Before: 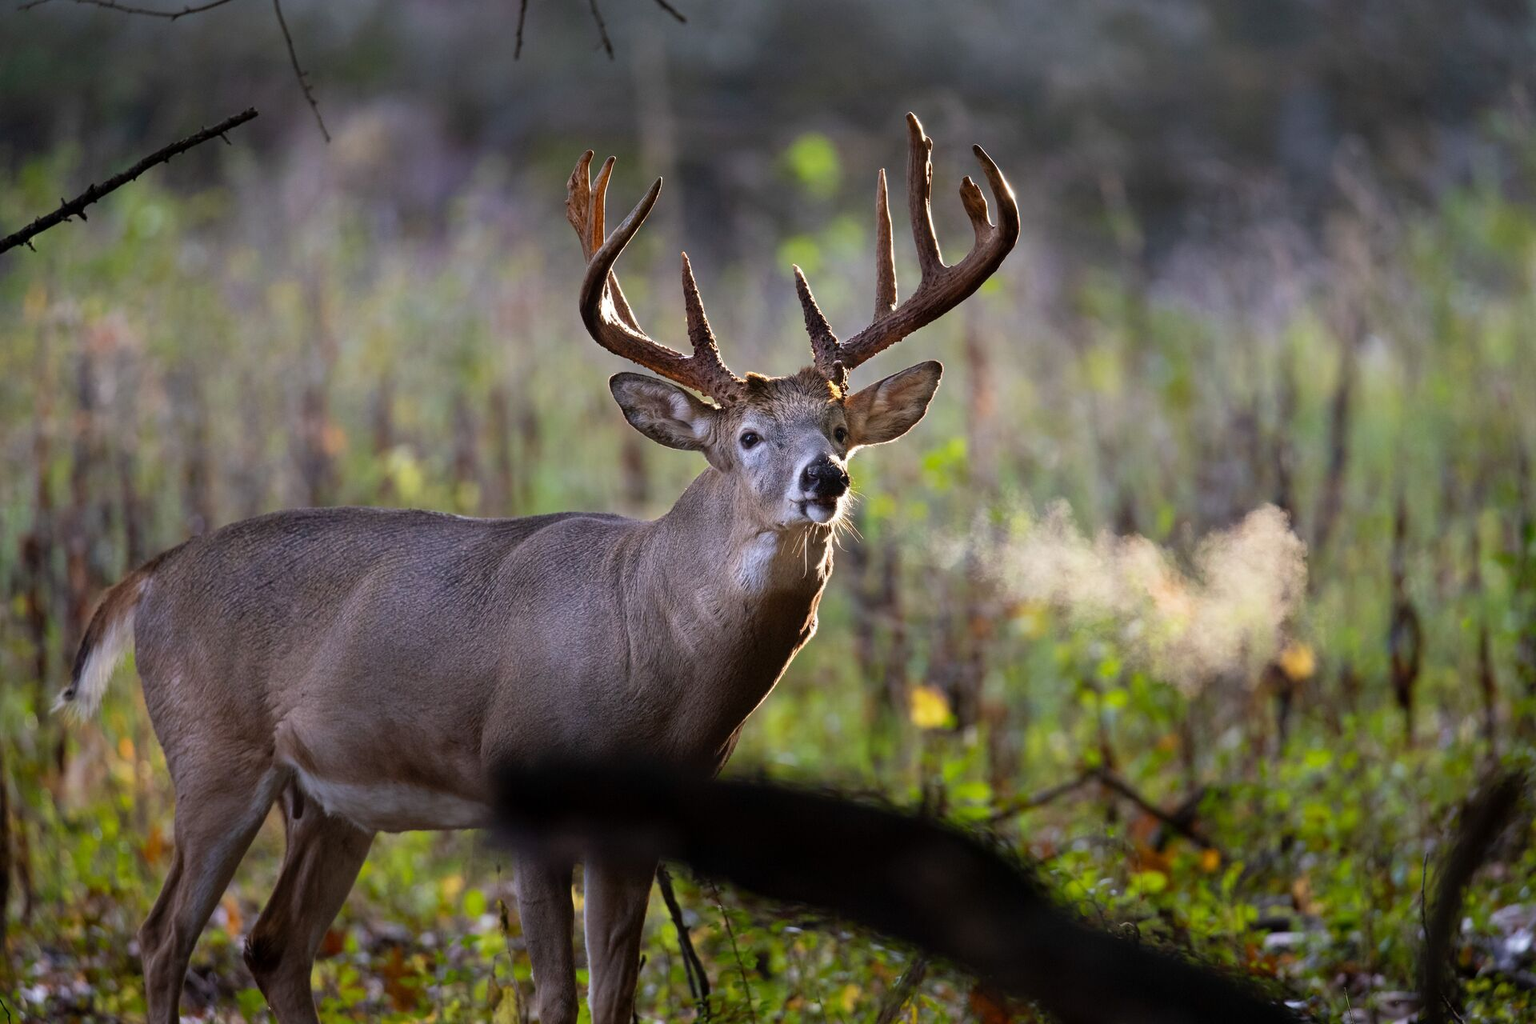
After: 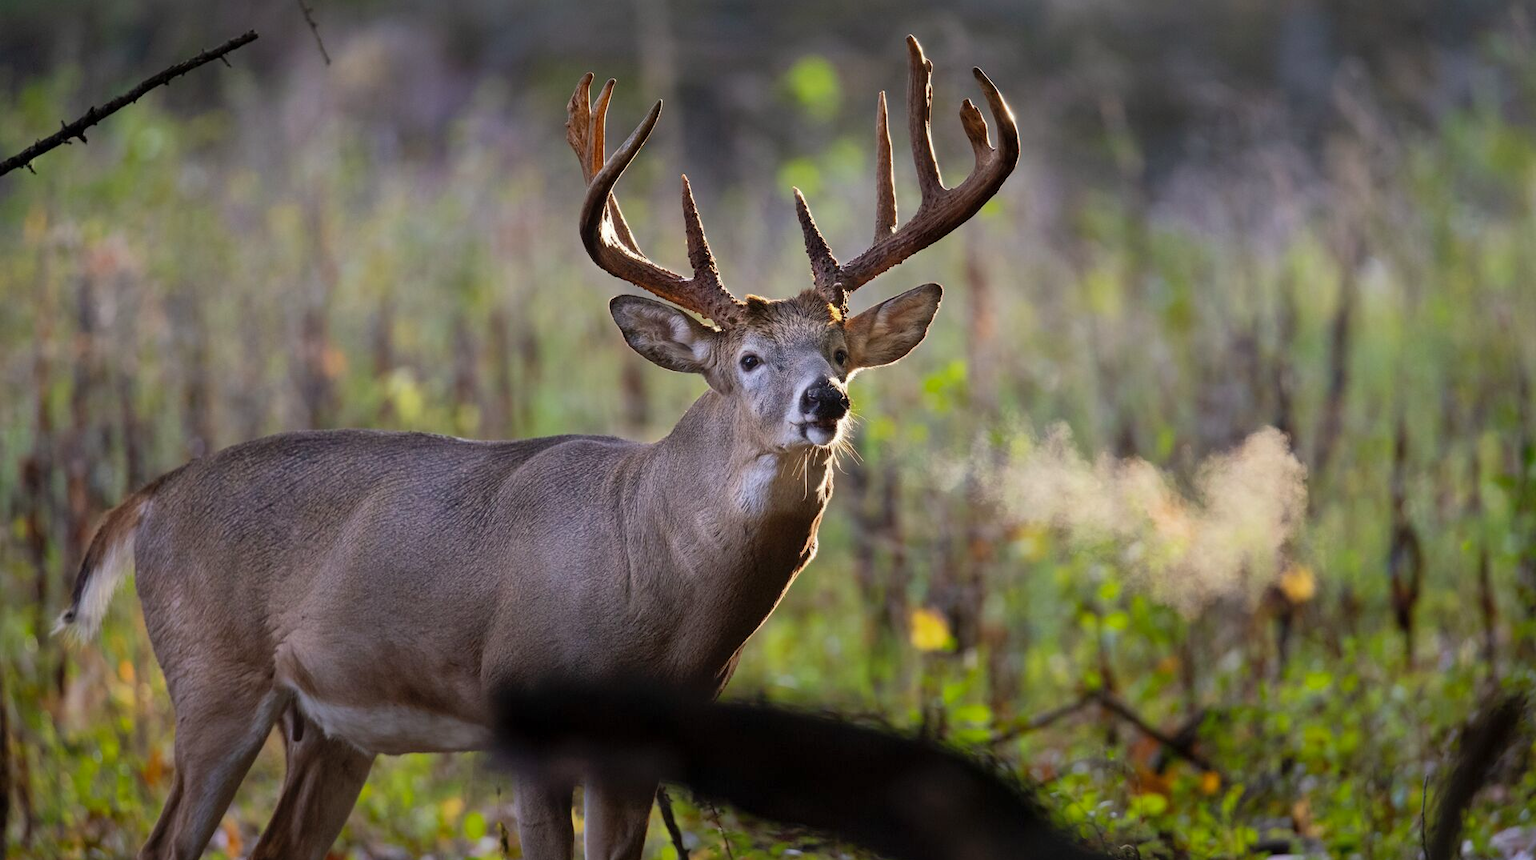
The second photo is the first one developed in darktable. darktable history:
shadows and highlights: shadows 39.88, highlights -60.08
color correction: highlights b* 3.04
crop: top 7.626%, bottom 8.279%
